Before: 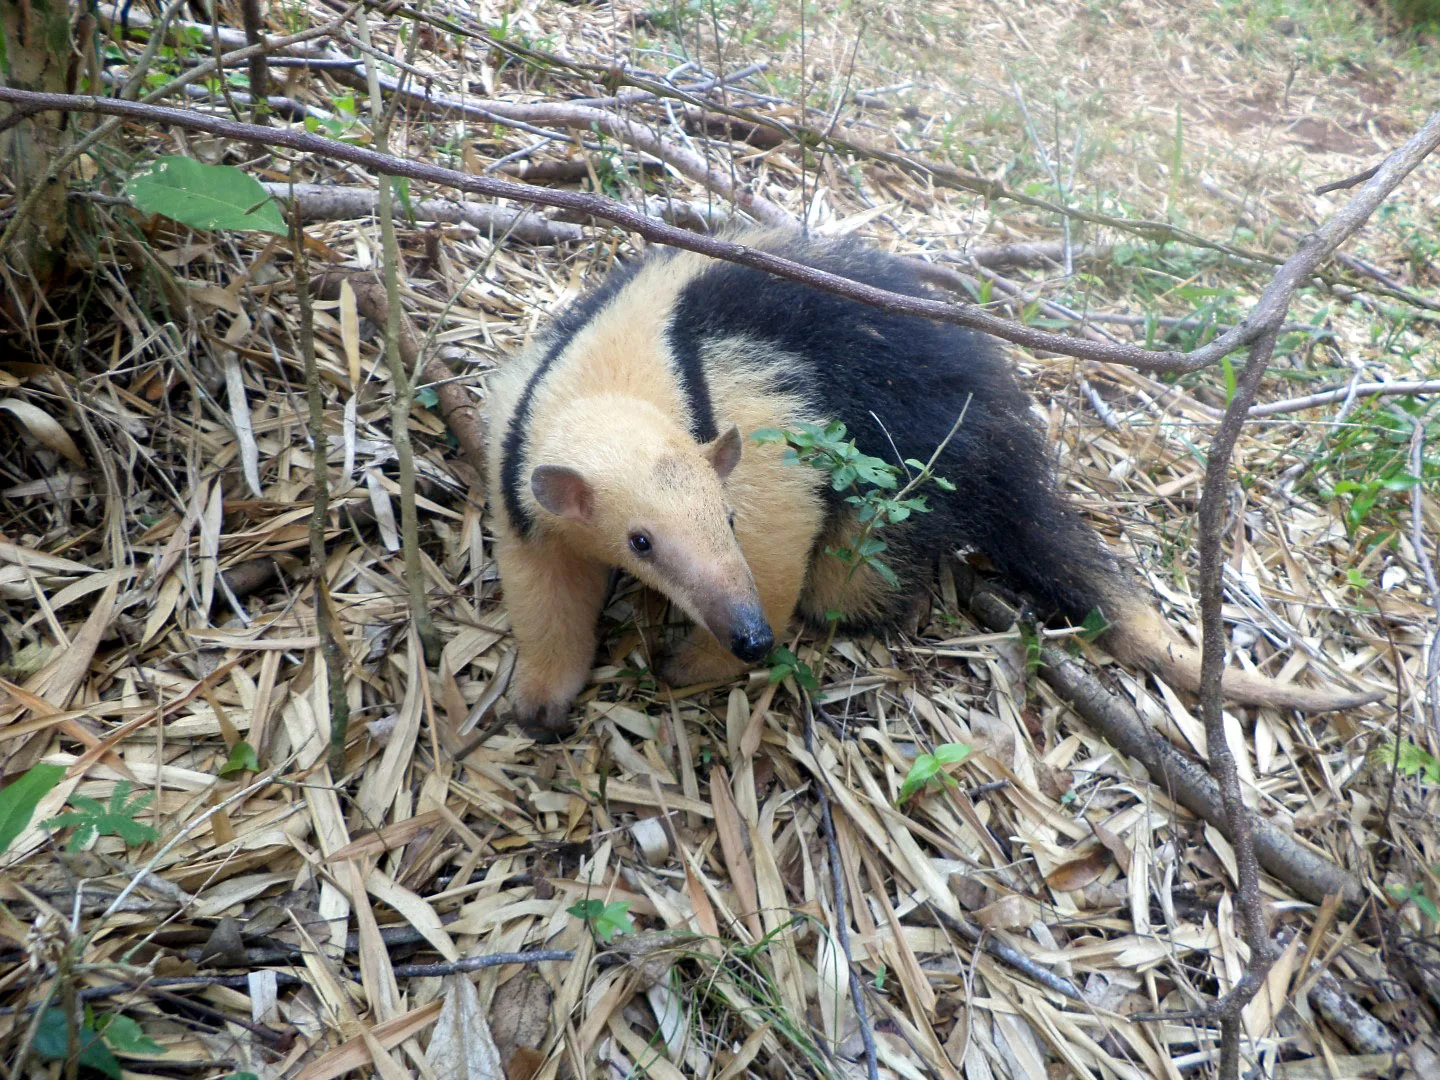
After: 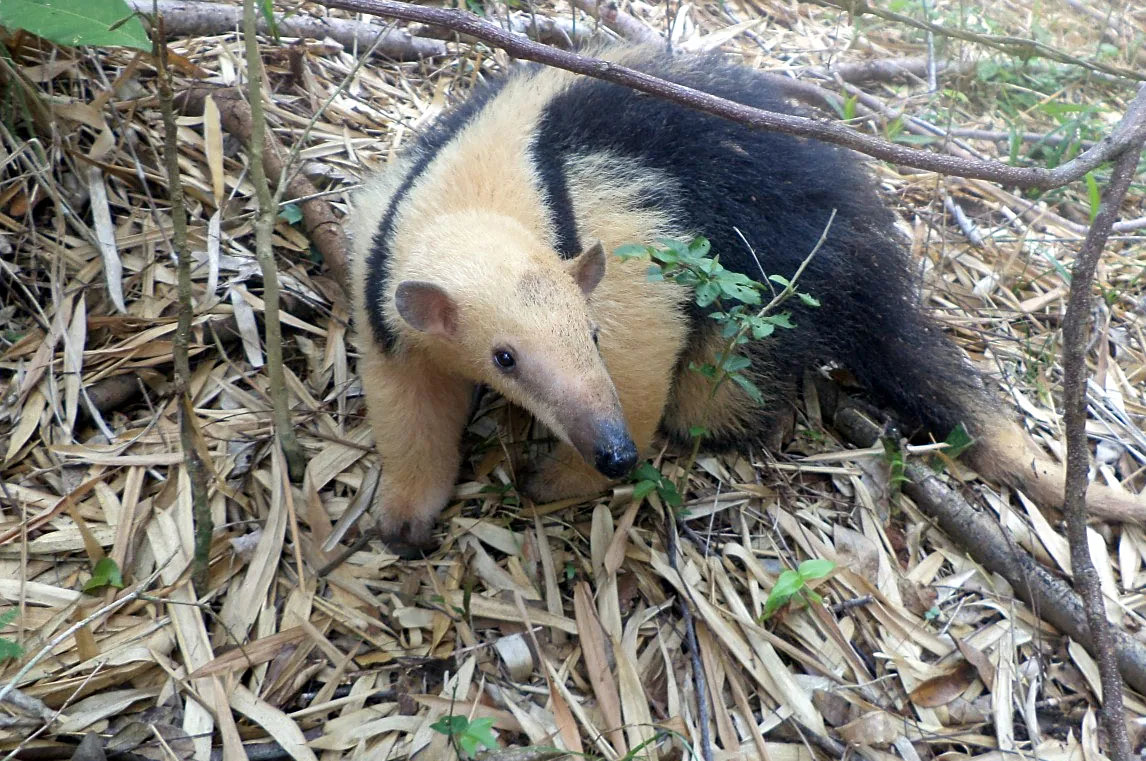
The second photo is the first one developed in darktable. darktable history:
sharpen: amount 0.202
crop: left 9.5%, top 17.129%, right 10.899%, bottom 12.352%
